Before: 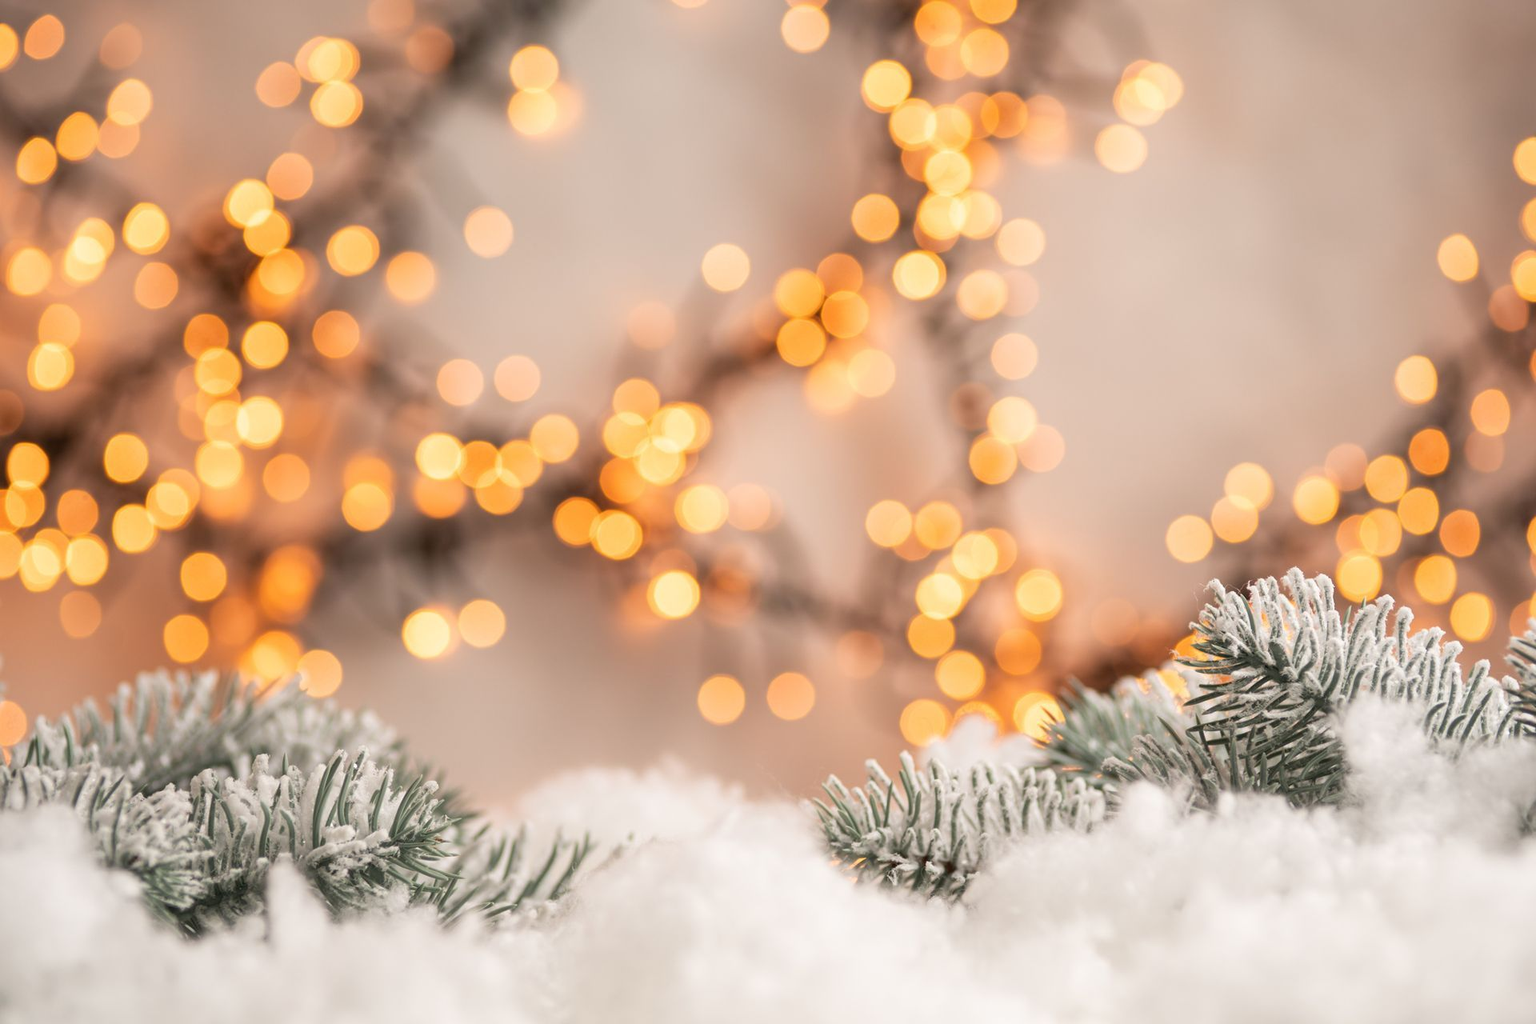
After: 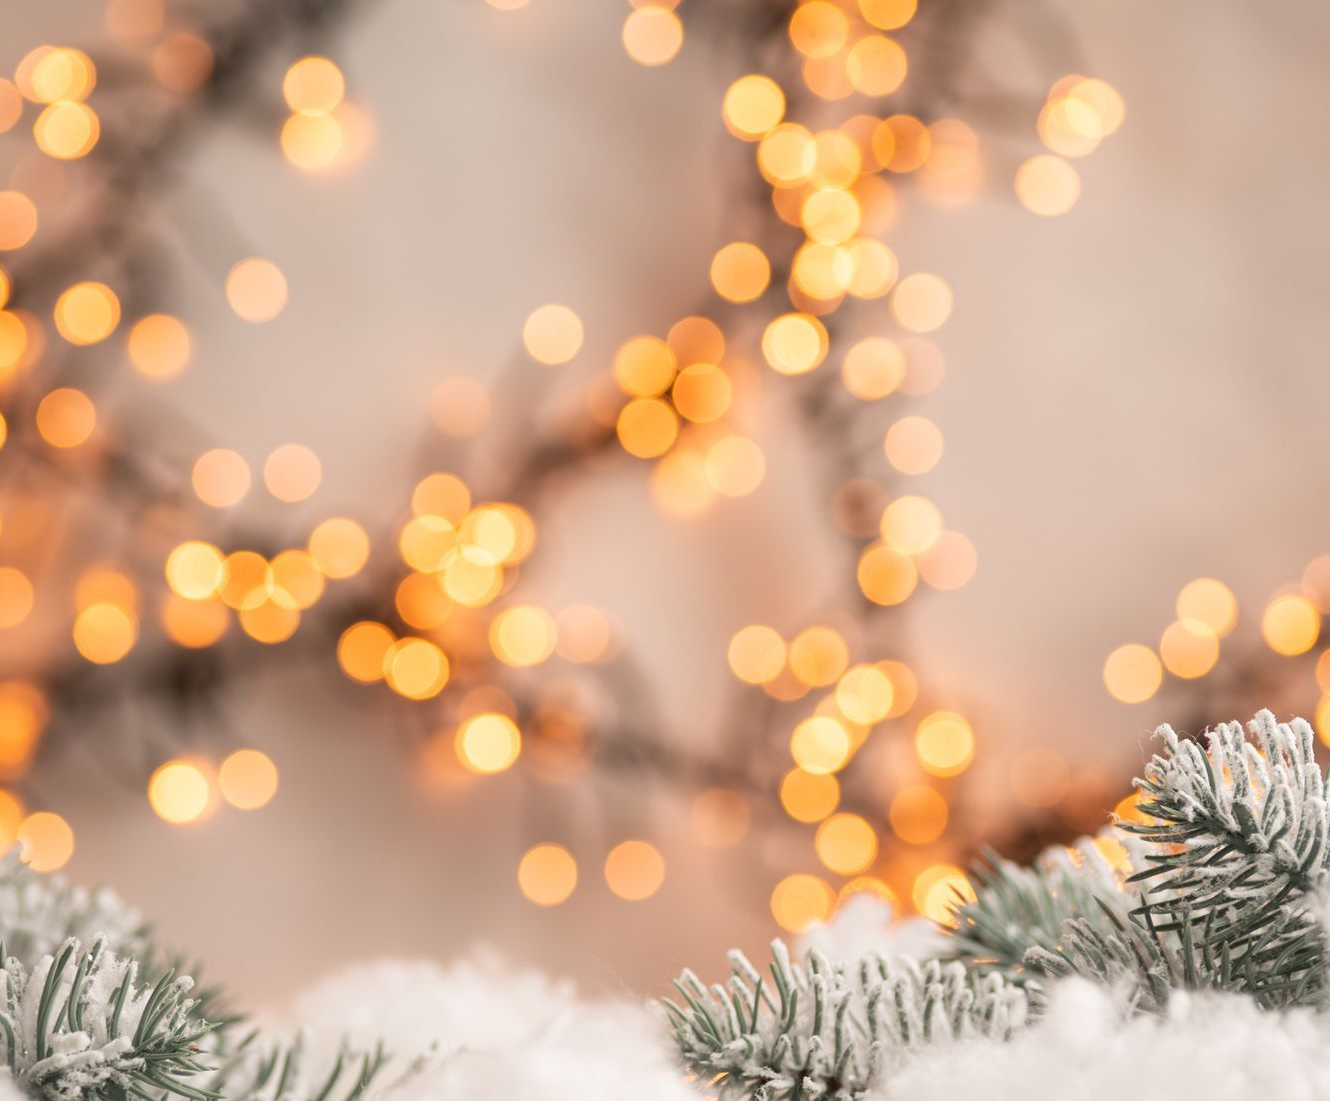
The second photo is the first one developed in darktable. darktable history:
crop: left 18.479%, right 12.2%, bottom 13.971%
